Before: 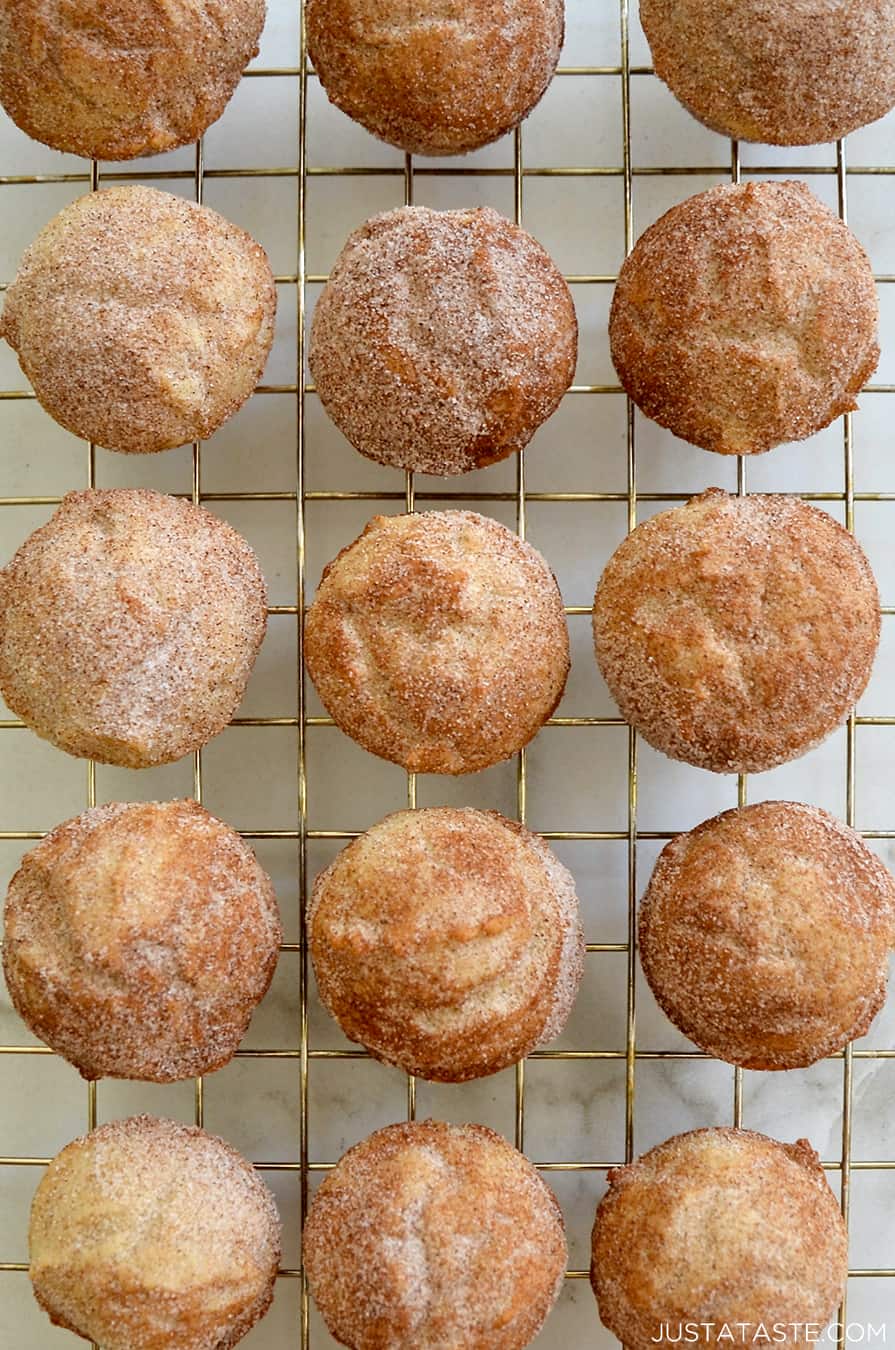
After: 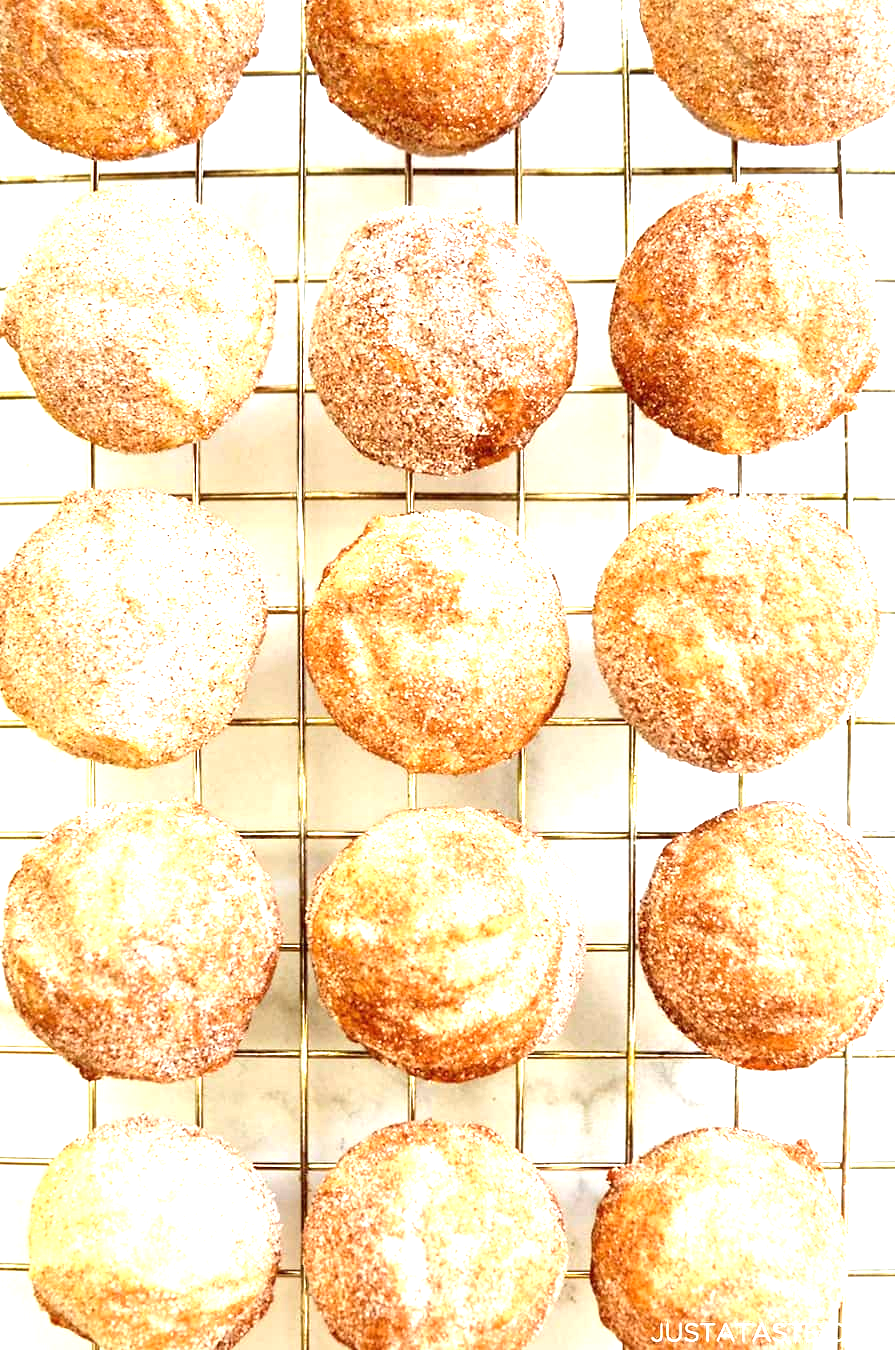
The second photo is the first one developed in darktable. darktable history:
exposure: black level correction 0, exposure 1.903 EV, compensate exposure bias true, compensate highlight preservation false
